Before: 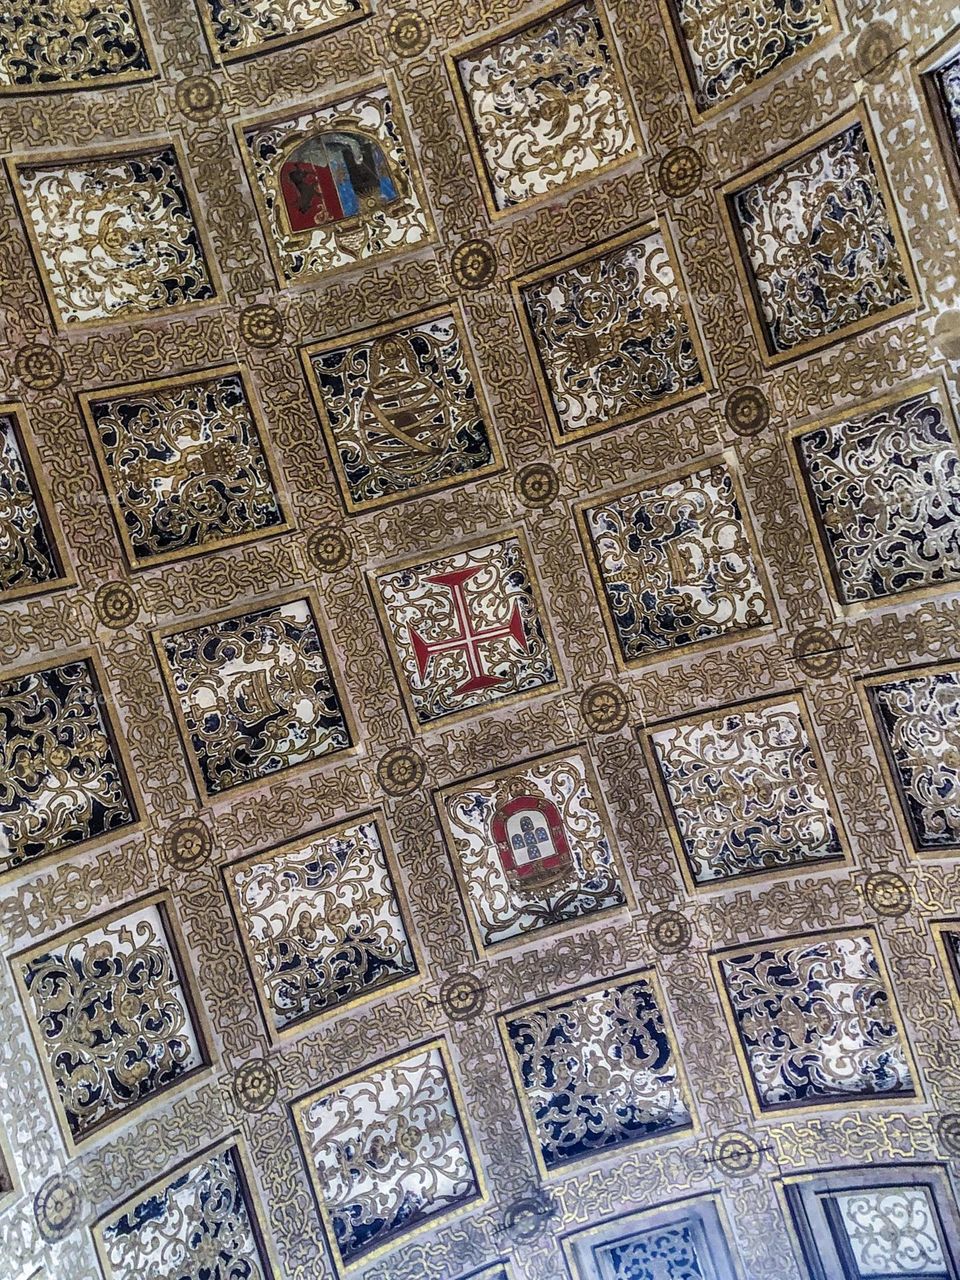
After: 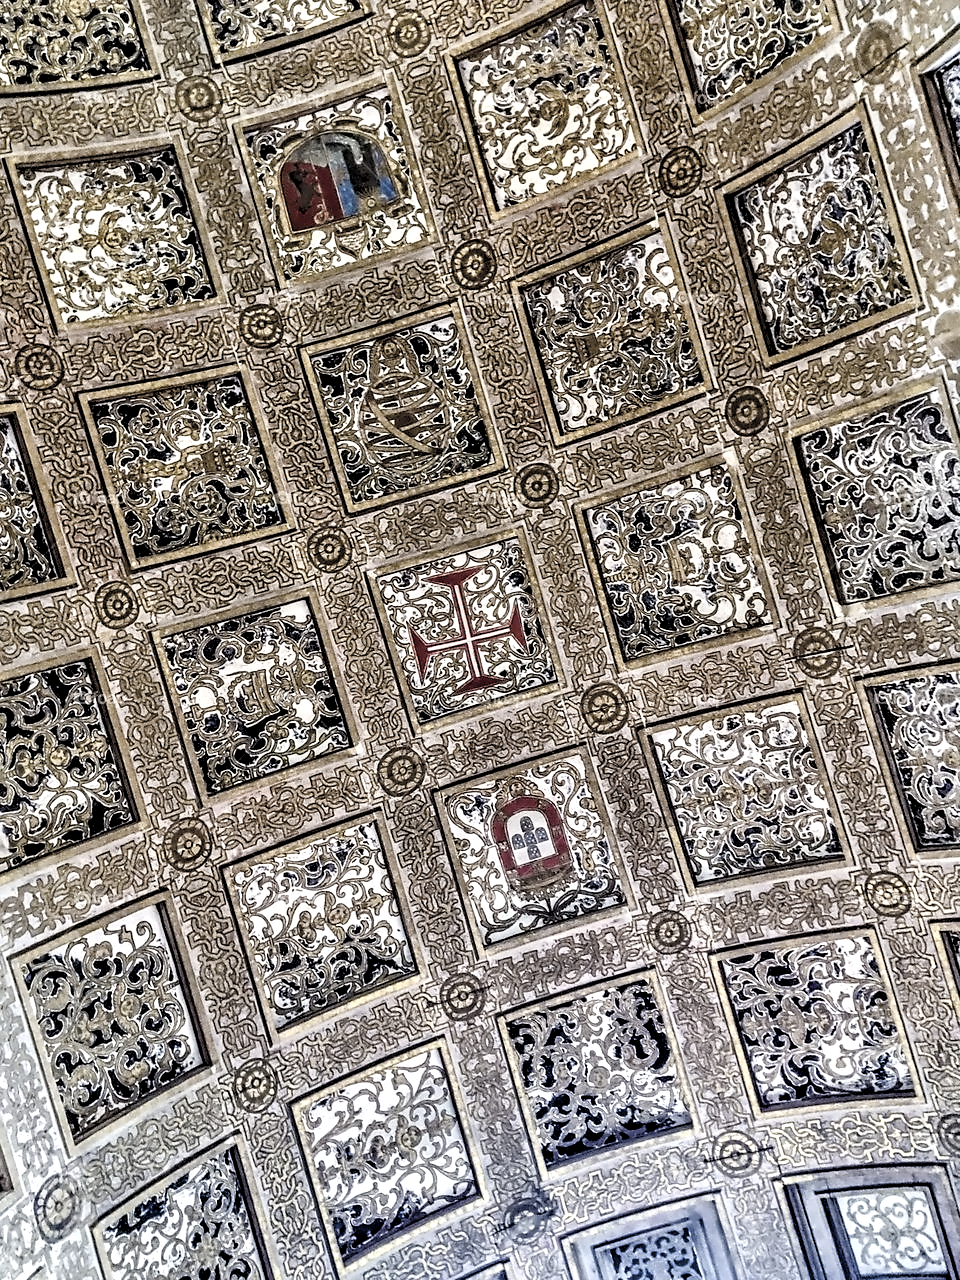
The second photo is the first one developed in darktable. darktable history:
contrast equalizer: octaves 7, y [[0.5, 0.542, 0.583, 0.625, 0.667, 0.708], [0.5 ×6], [0.5 ×6], [0, 0.033, 0.067, 0.1, 0.133, 0.167], [0, 0.05, 0.1, 0.15, 0.2, 0.25]]
color balance rgb: linear chroma grading › global chroma 18.9%, perceptual saturation grading › global saturation 20%, perceptual saturation grading › highlights -25%, perceptual saturation grading › shadows 50%, global vibrance 18.93%
local contrast: mode bilateral grid, contrast 20, coarseness 50, detail 161%, midtone range 0.2
contrast brightness saturation: brightness 0.18, saturation -0.5
